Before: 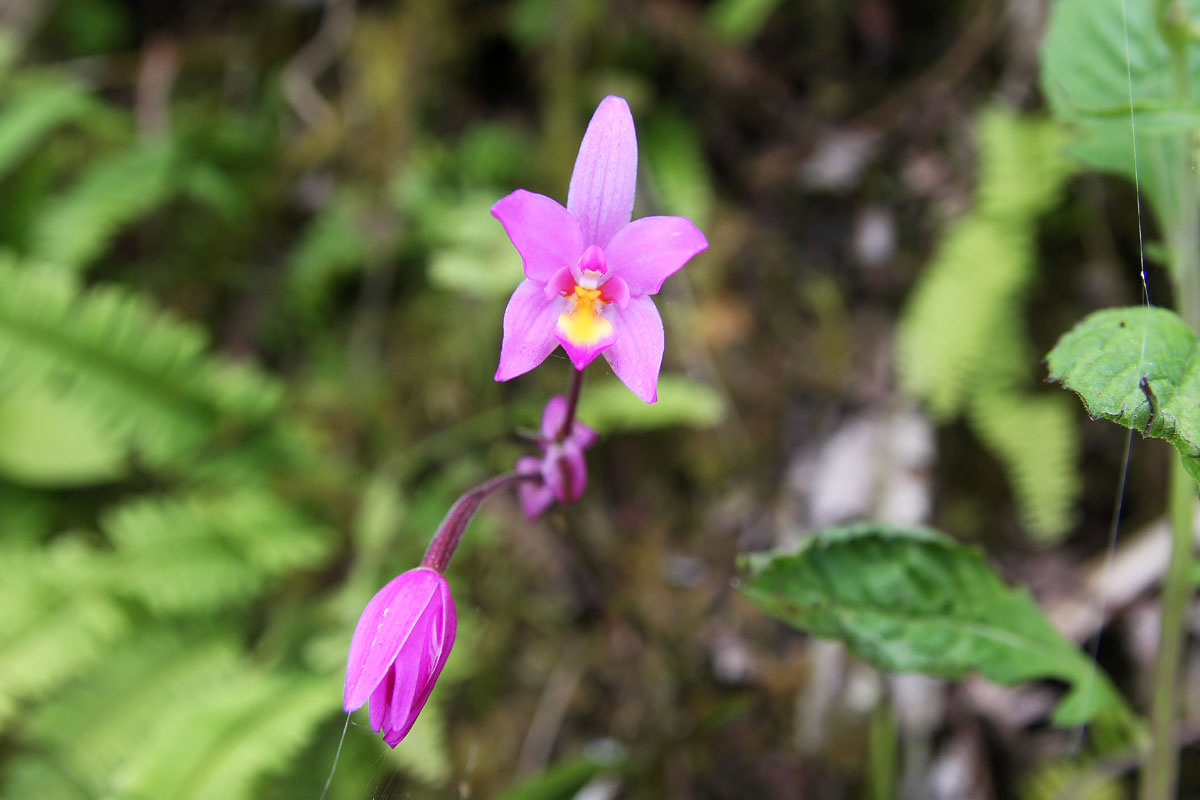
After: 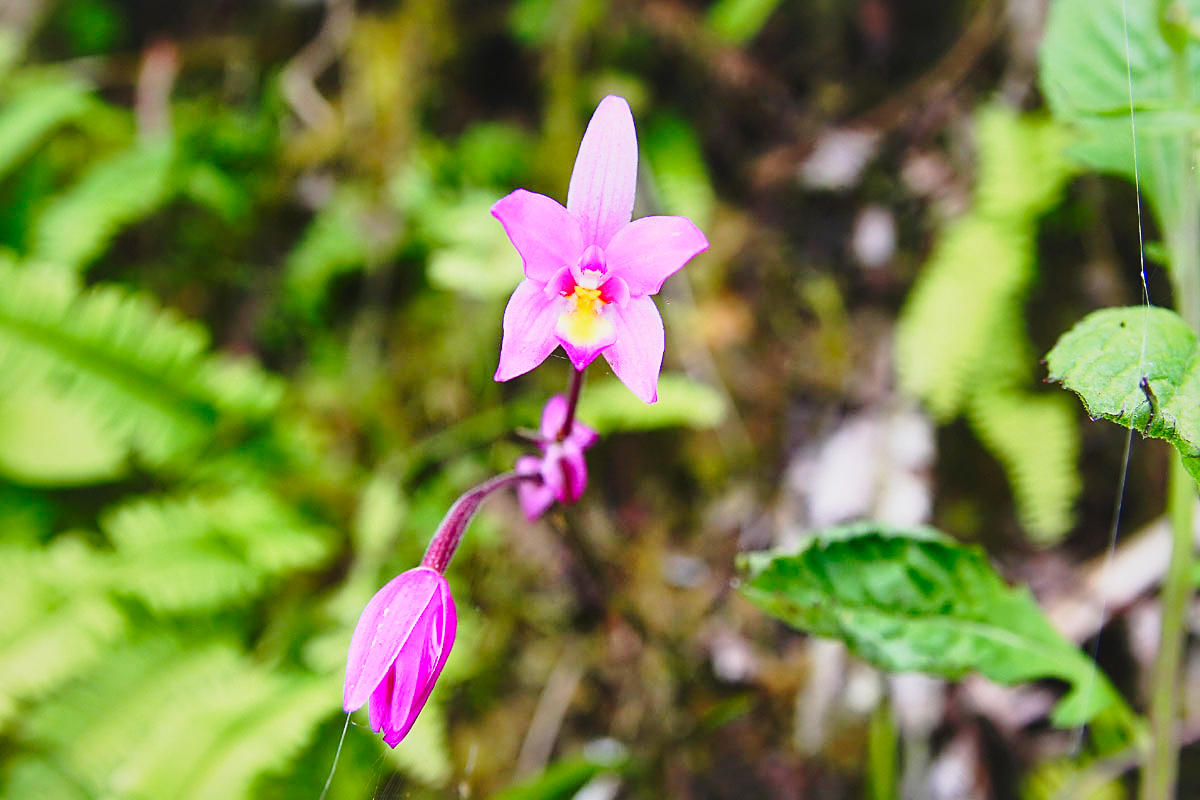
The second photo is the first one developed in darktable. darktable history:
contrast brightness saturation: contrast -0.202, saturation 0.19
base curve: curves: ch0 [(0, 0) (0.028, 0.03) (0.121, 0.232) (0.46, 0.748) (0.859, 0.968) (1, 1)], preserve colors none
local contrast: mode bilateral grid, contrast 26, coarseness 61, detail 150%, midtone range 0.2
sharpen: on, module defaults
